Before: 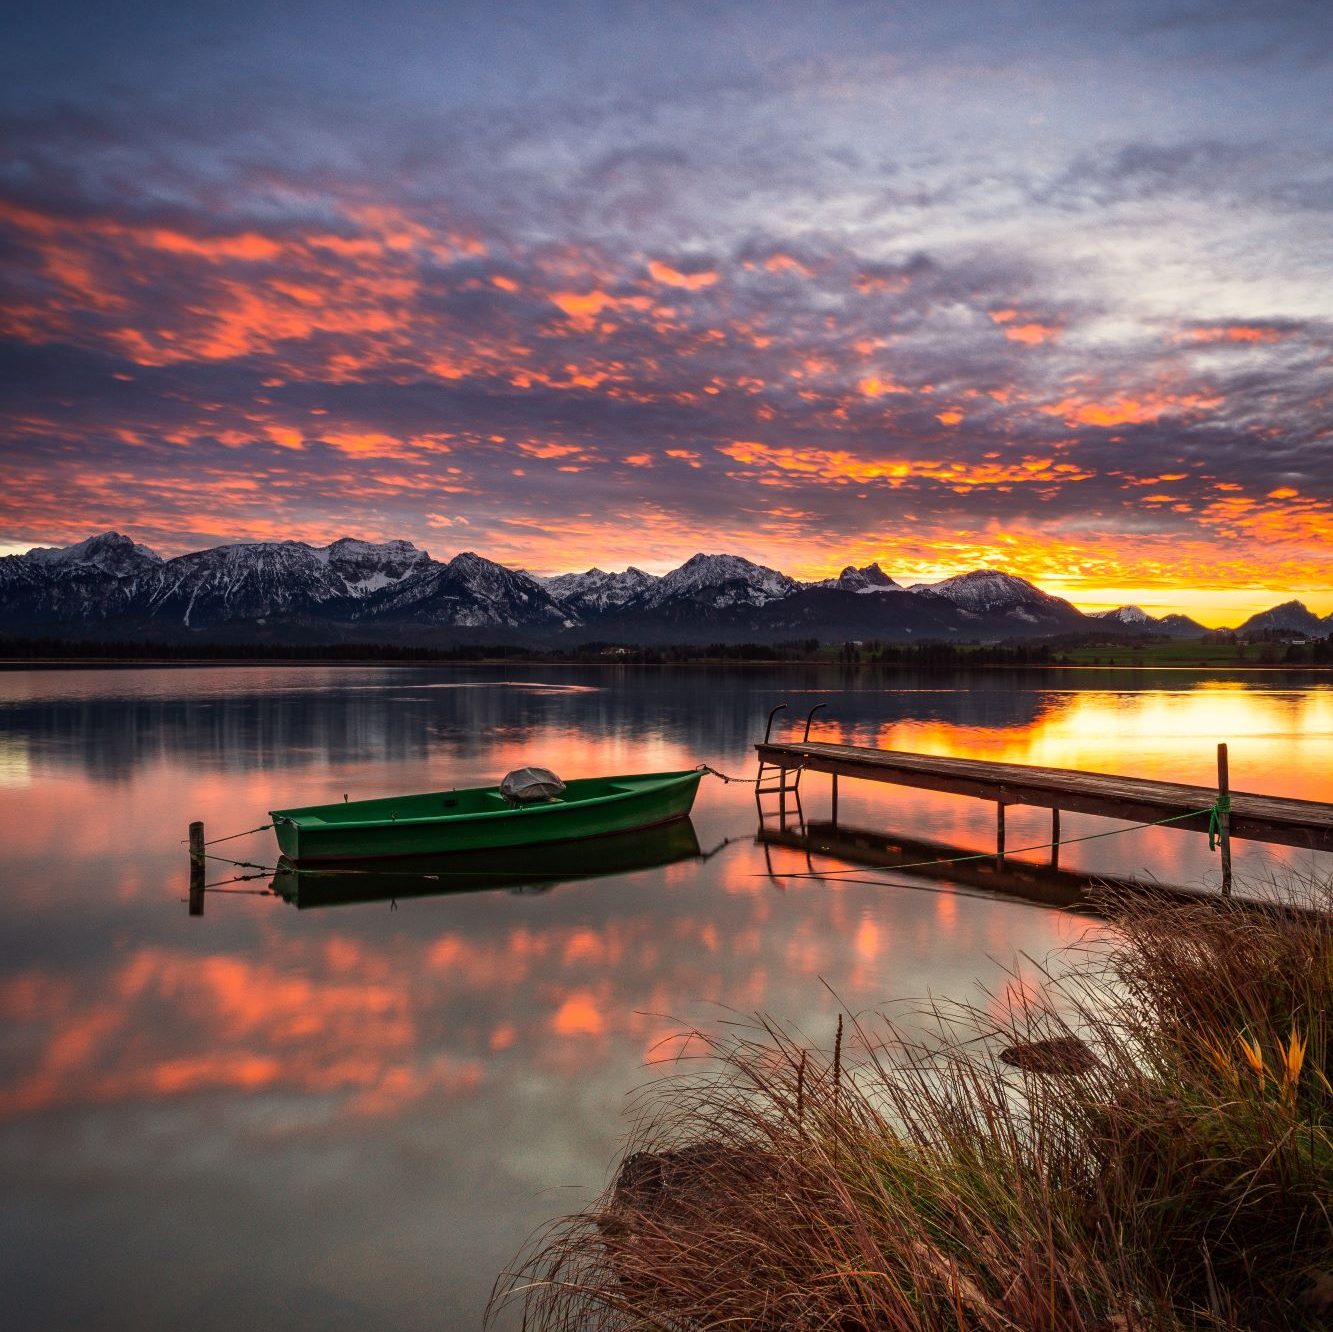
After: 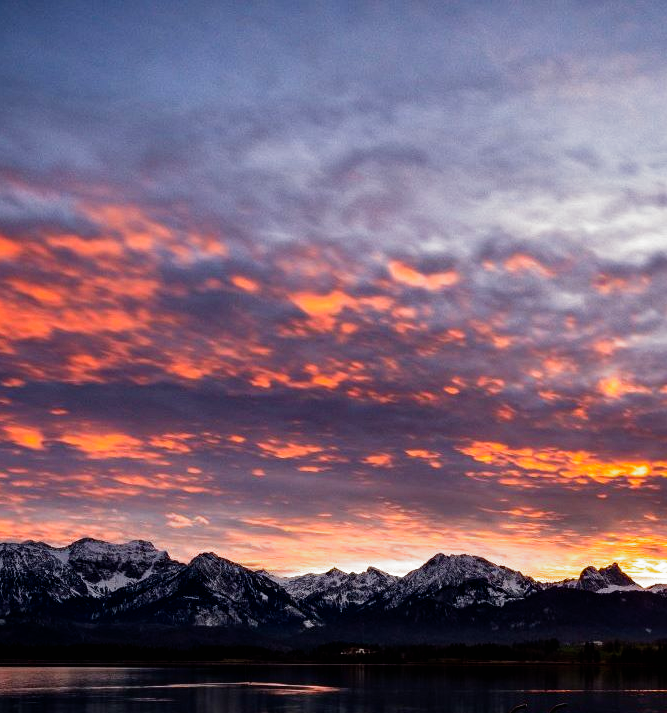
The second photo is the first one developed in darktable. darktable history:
filmic rgb: black relative exposure -8.2 EV, white relative exposure 2.2 EV, threshold 3 EV, hardness 7.11, latitude 75%, contrast 1.325, highlights saturation mix -2%, shadows ↔ highlights balance 30%, preserve chrominance no, color science v5 (2021), contrast in shadows safe, contrast in highlights safe, enable highlight reconstruction true
crop: left 19.556%, right 30.401%, bottom 46.458%
